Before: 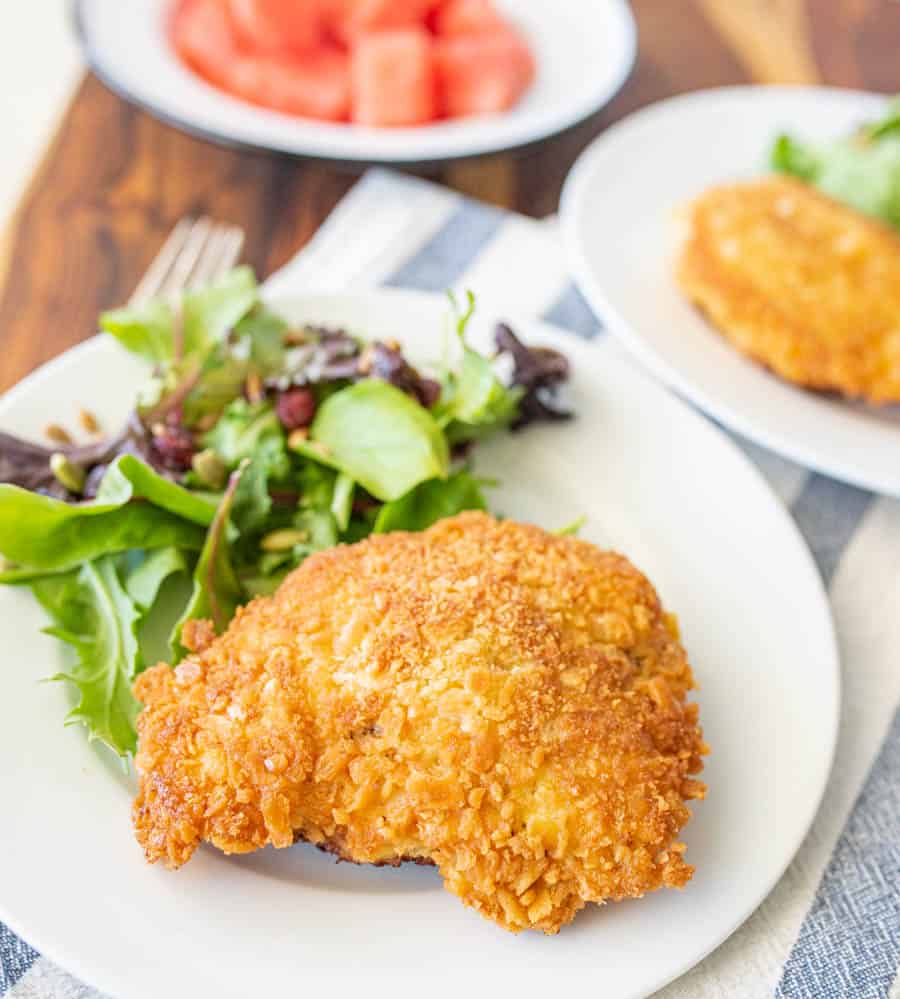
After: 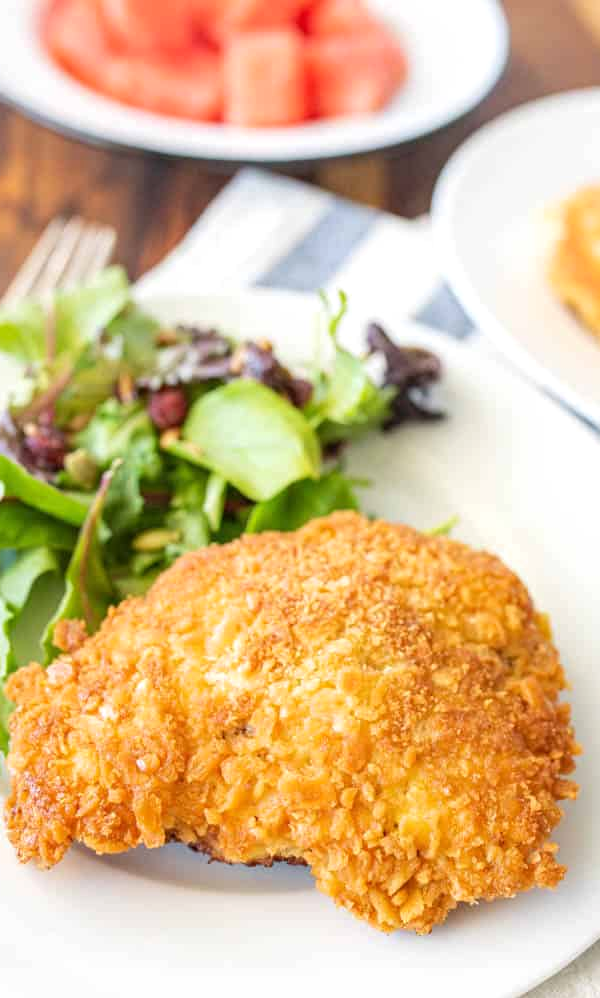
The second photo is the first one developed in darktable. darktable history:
crop and rotate: left 14.294%, right 18.995%
exposure: exposure 0.13 EV, compensate exposure bias true, compensate highlight preservation false
tone equalizer: edges refinement/feathering 500, mask exposure compensation -1.57 EV, preserve details no
